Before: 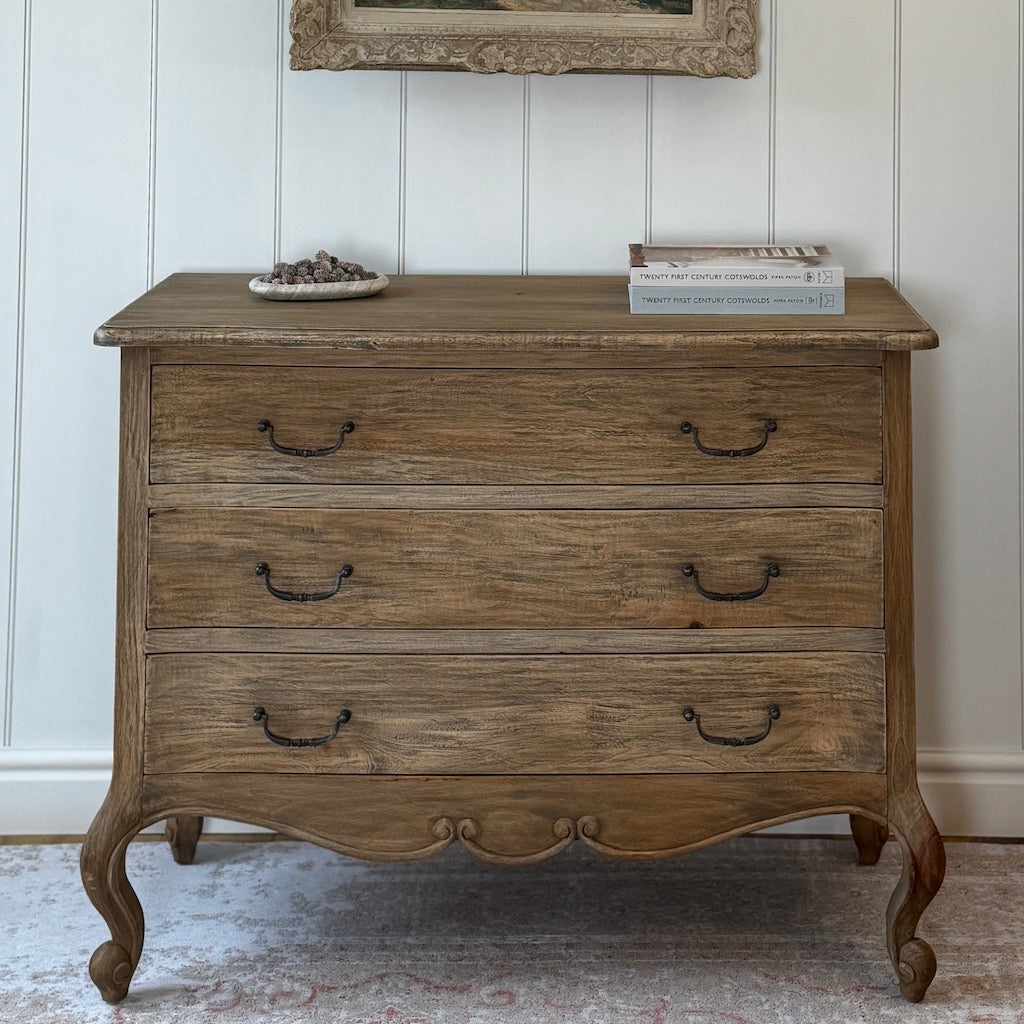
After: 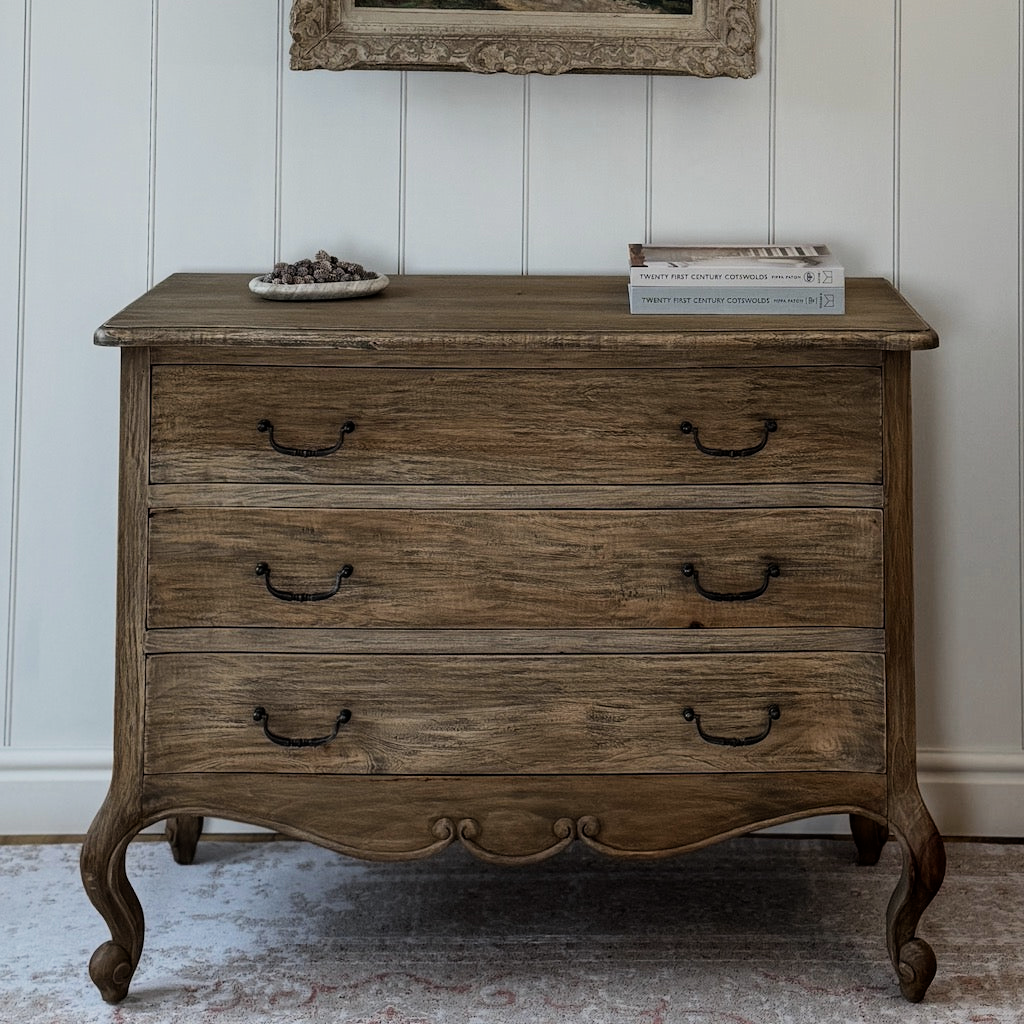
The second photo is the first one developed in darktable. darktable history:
exposure: exposure -0.361 EV, compensate highlight preservation false
filmic rgb: black relative exposure -16 EV, white relative exposure 5.33 EV, hardness 5.93, contrast 1.265
